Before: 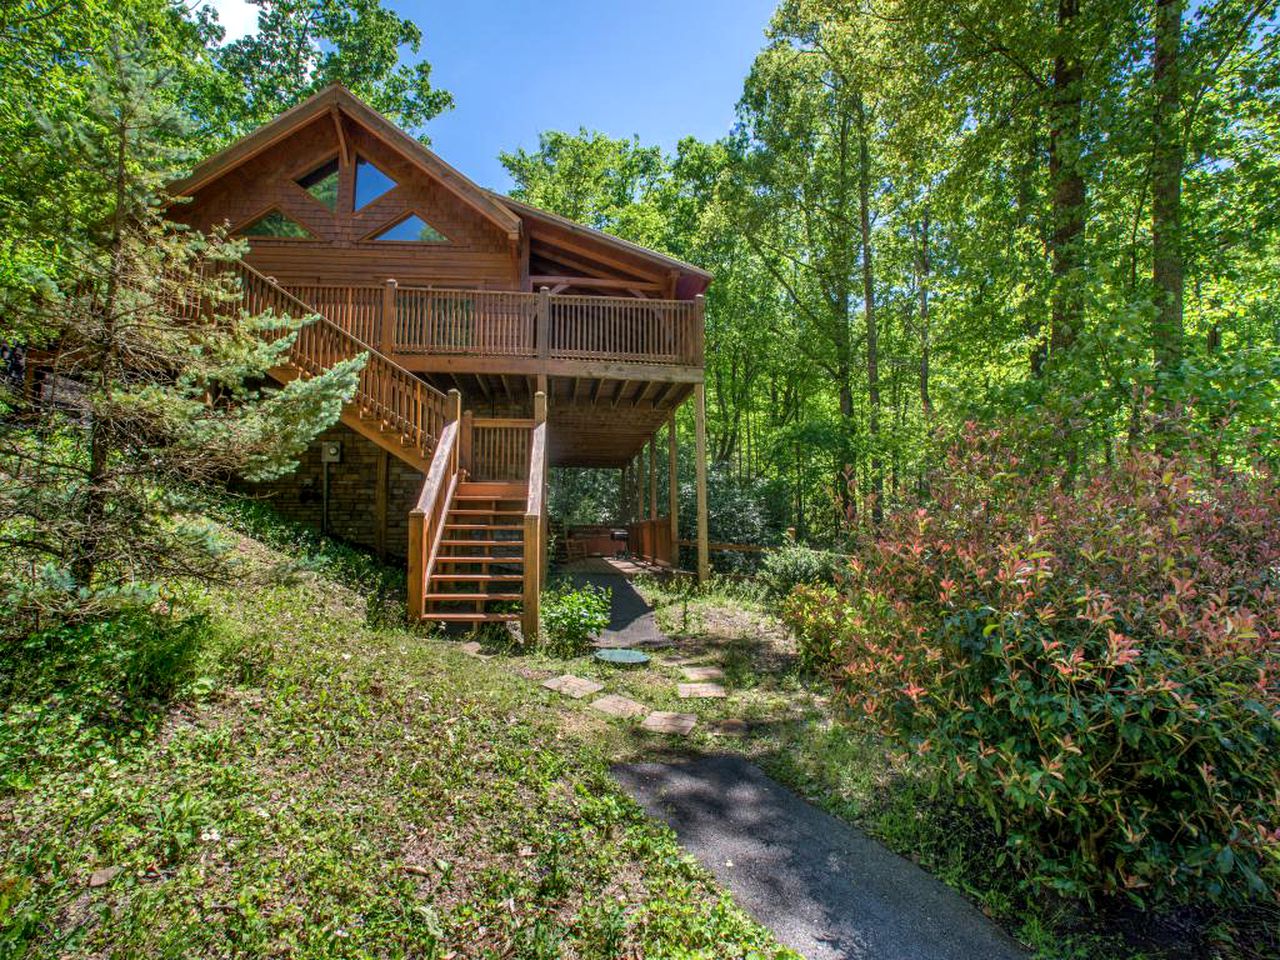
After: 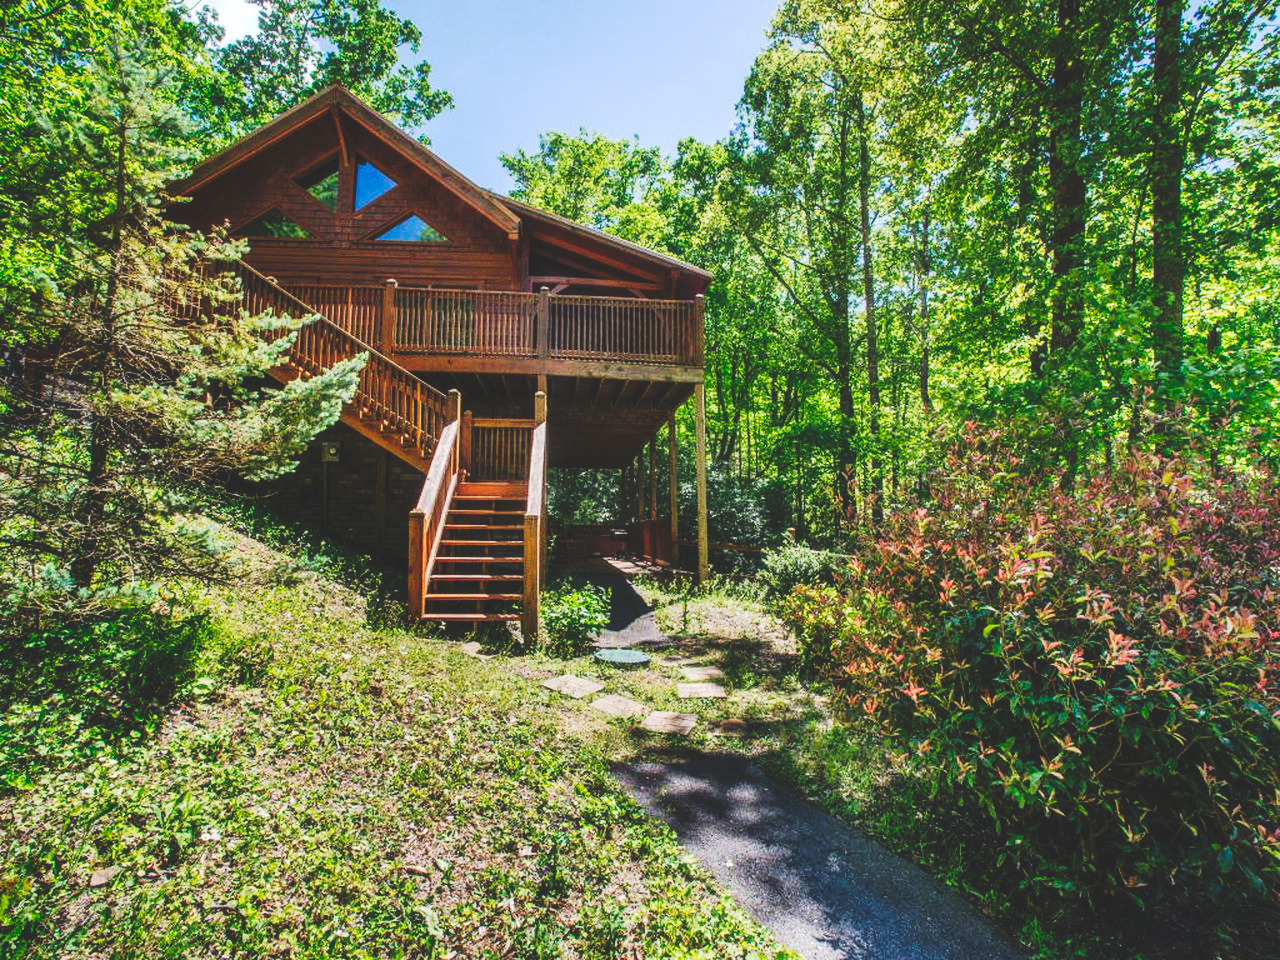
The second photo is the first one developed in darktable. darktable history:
tone curve: curves: ch0 [(0, 0) (0.003, 0.145) (0.011, 0.15) (0.025, 0.15) (0.044, 0.156) (0.069, 0.161) (0.1, 0.169) (0.136, 0.175) (0.177, 0.184) (0.224, 0.196) (0.277, 0.234) (0.335, 0.291) (0.399, 0.391) (0.468, 0.505) (0.543, 0.633) (0.623, 0.742) (0.709, 0.826) (0.801, 0.882) (0.898, 0.93) (1, 1)], preserve colors none
haze removal: strength -0.09, adaptive false
